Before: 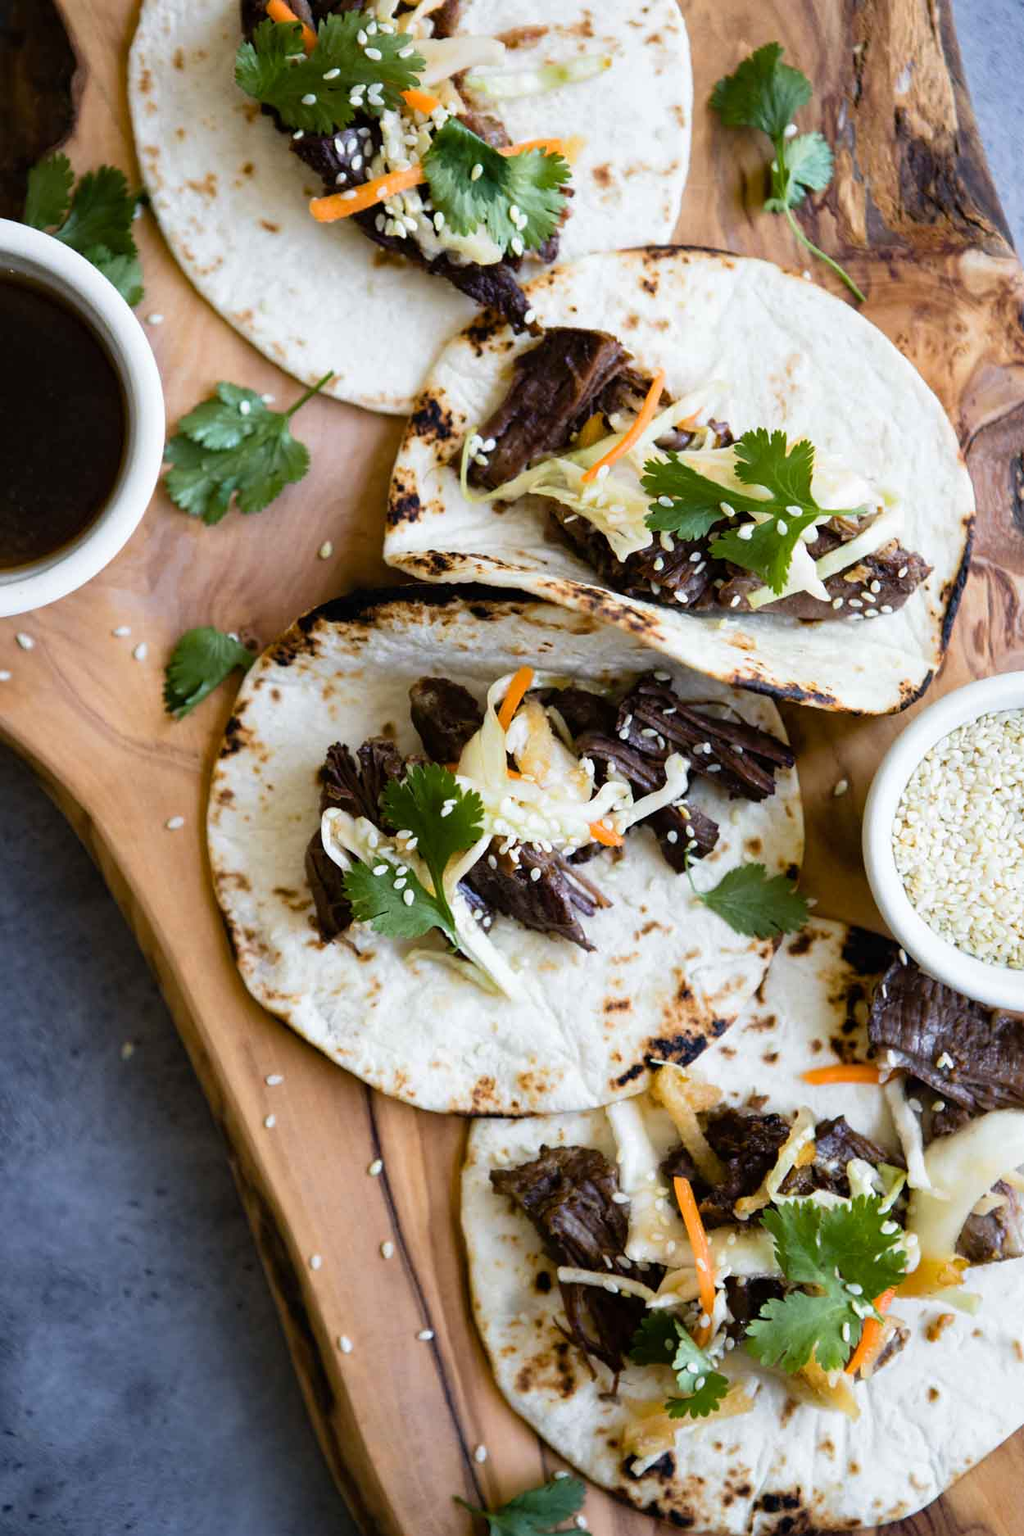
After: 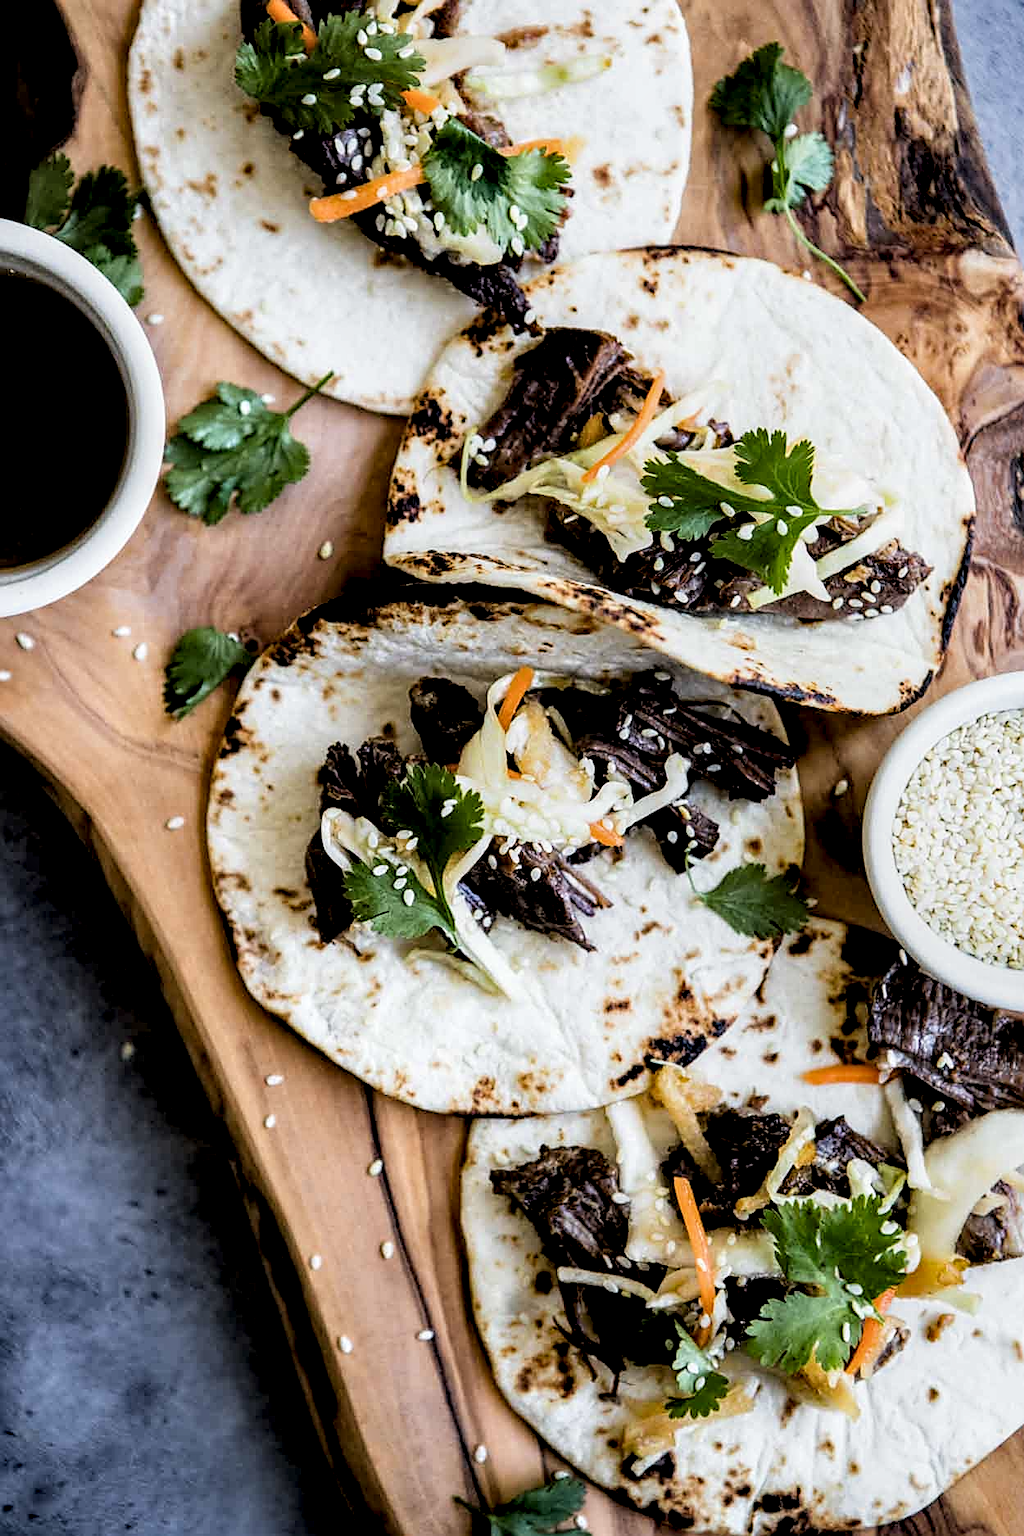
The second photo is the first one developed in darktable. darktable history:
sharpen: on, module defaults
local contrast: highlights 65%, shadows 54%, detail 169%, midtone range 0.514
filmic rgb: black relative exposure -7.72 EV, white relative exposure 4.43 EV, hardness 3.76, latitude 49.22%, contrast 1.1
